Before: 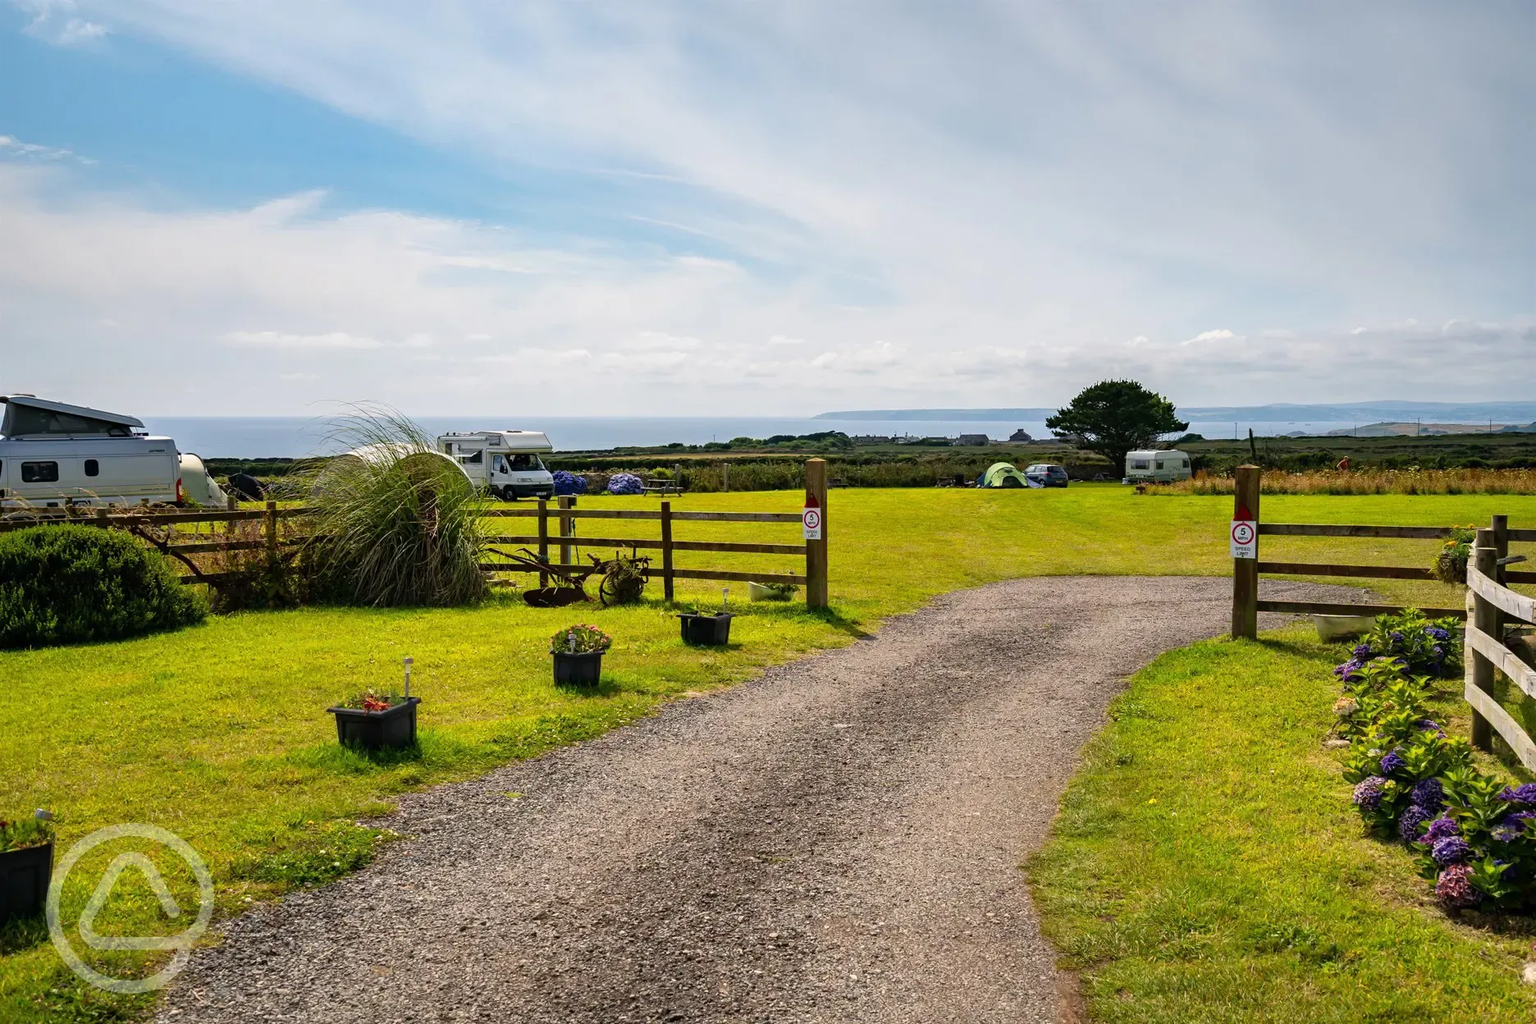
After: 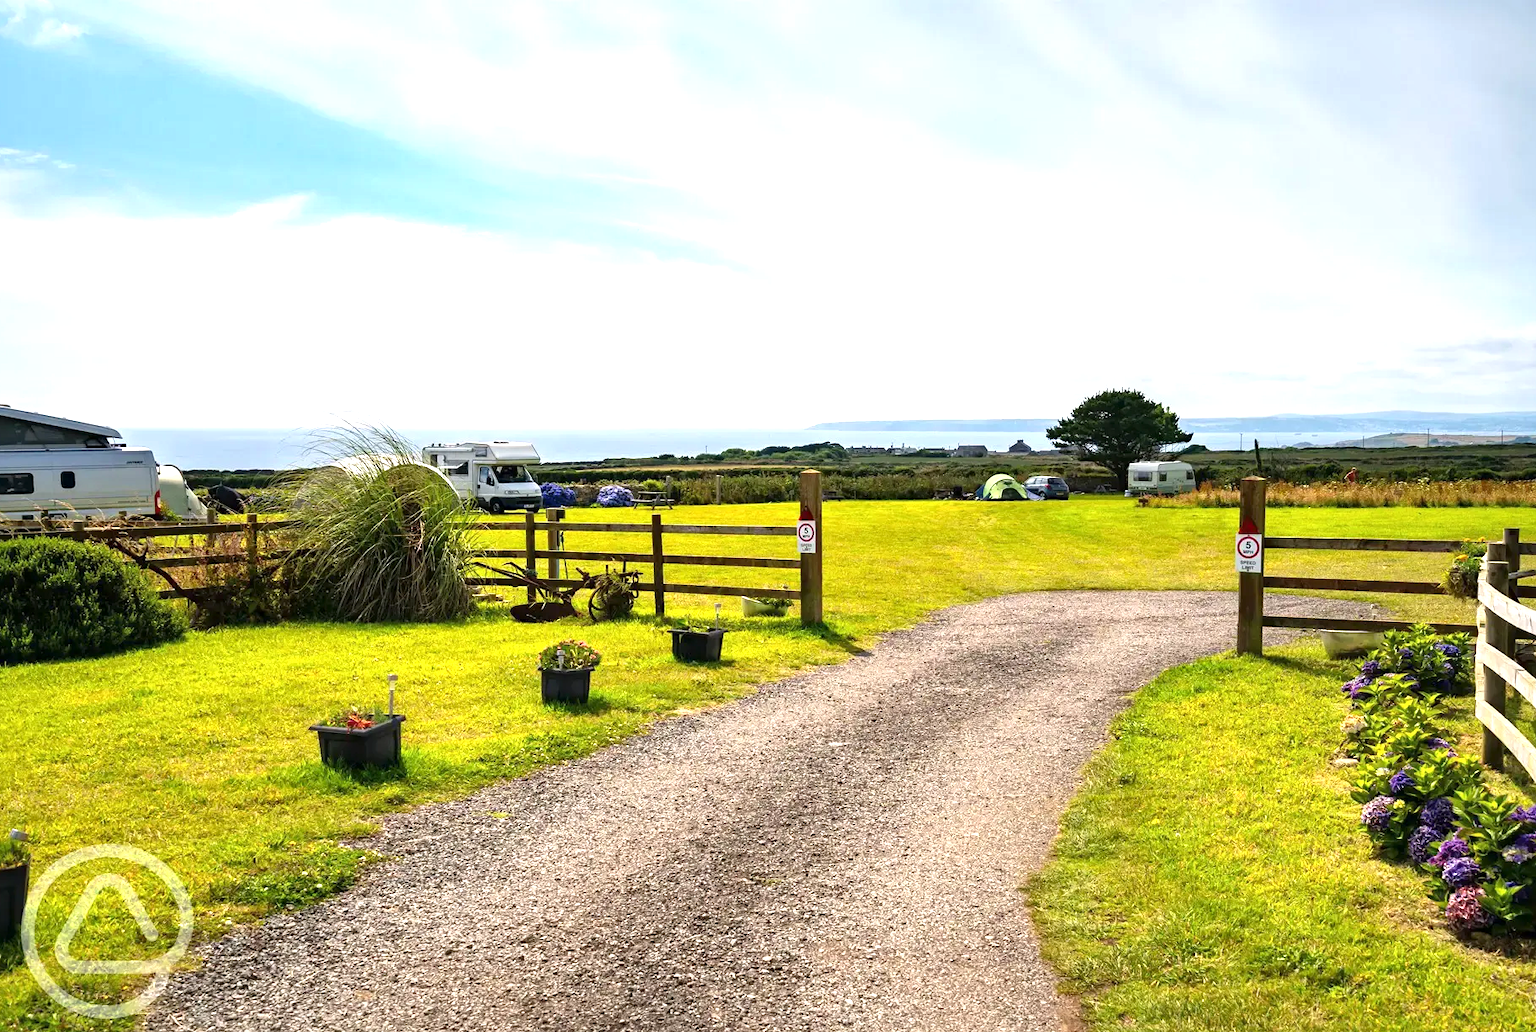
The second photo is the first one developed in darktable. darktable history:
crop and rotate: left 1.664%, right 0.772%, bottom 1.561%
exposure: black level correction 0, exposure 0.896 EV, compensate highlight preservation false
local contrast: mode bilateral grid, contrast 19, coarseness 50, detail 120%, midtone range 0.2
